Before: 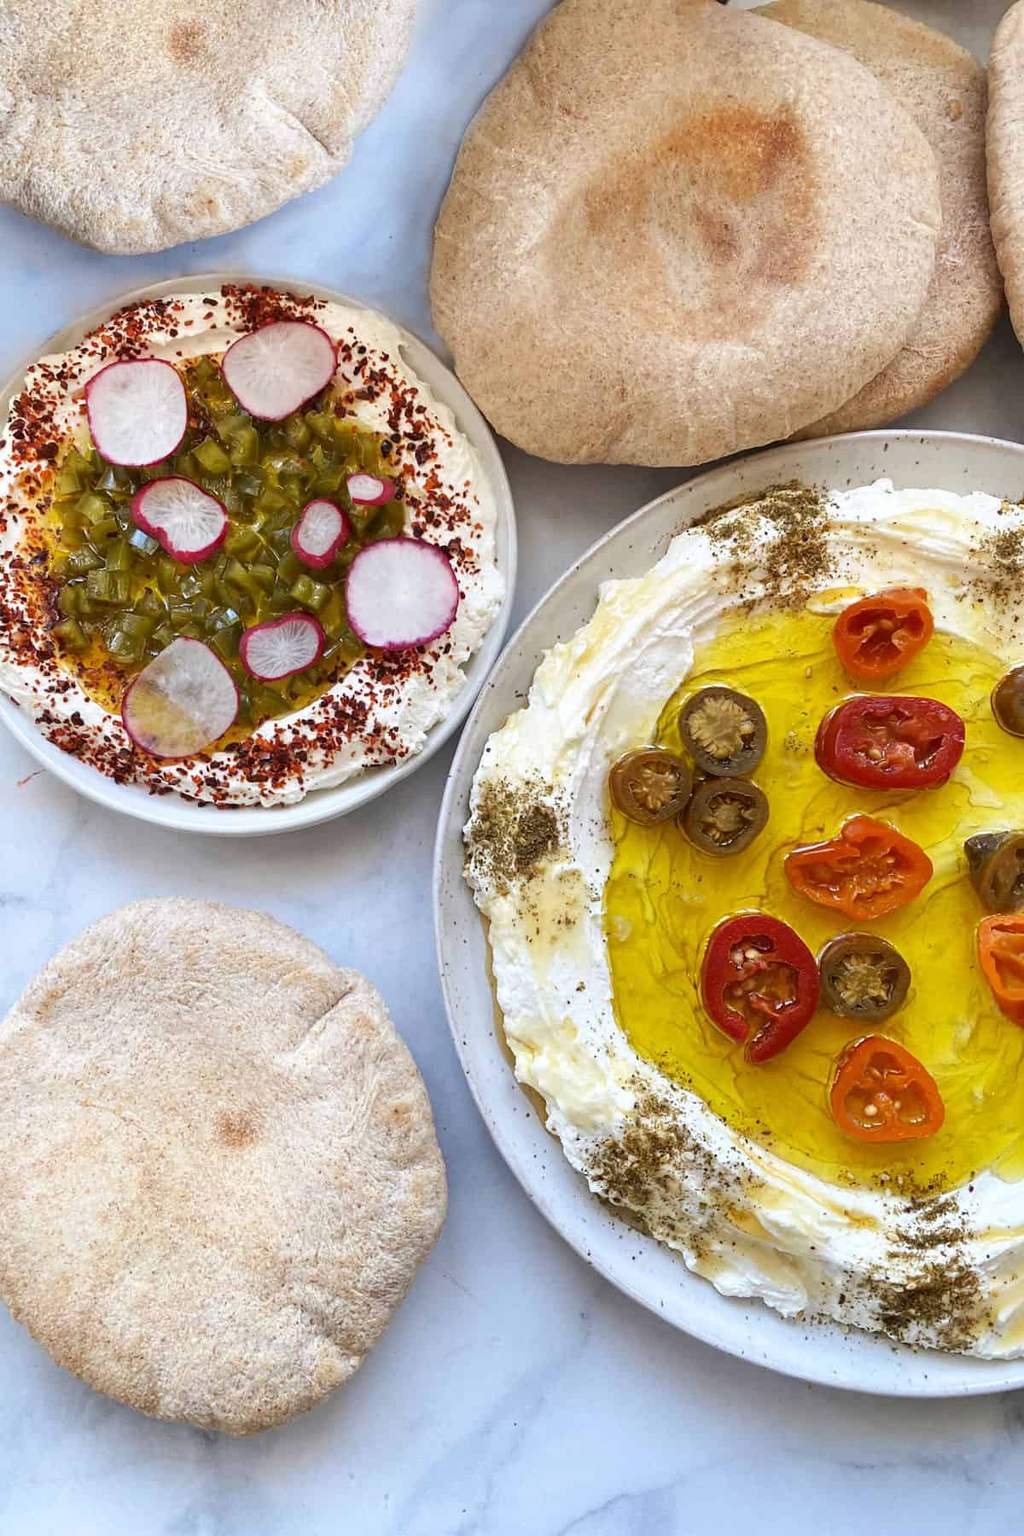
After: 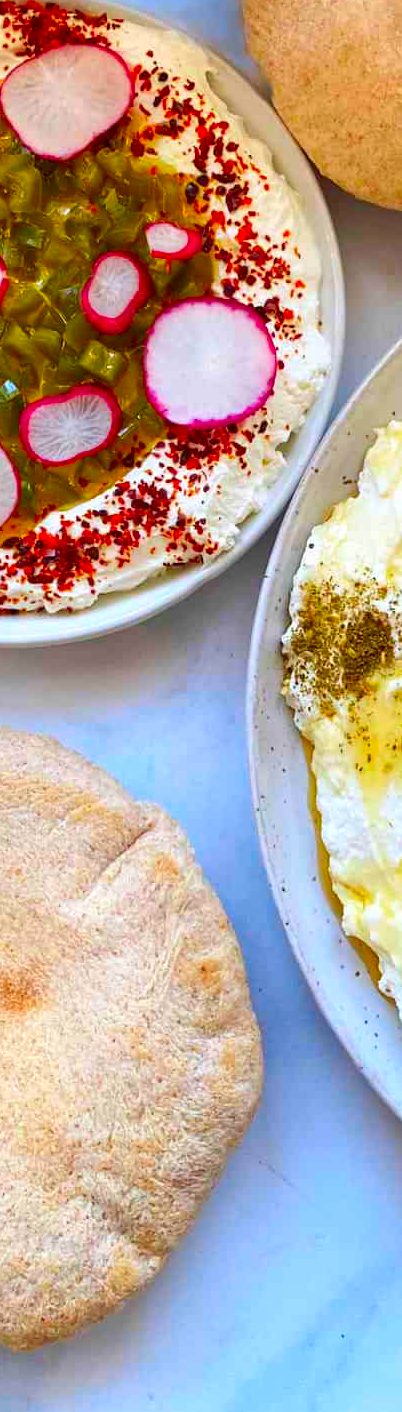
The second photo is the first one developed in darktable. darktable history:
color balance rgb: on, module defaults
color correction: saturation 2.15
crop and rotate: left 21.77%, top 18.528%, right 44.676%, bottom 2.997%
